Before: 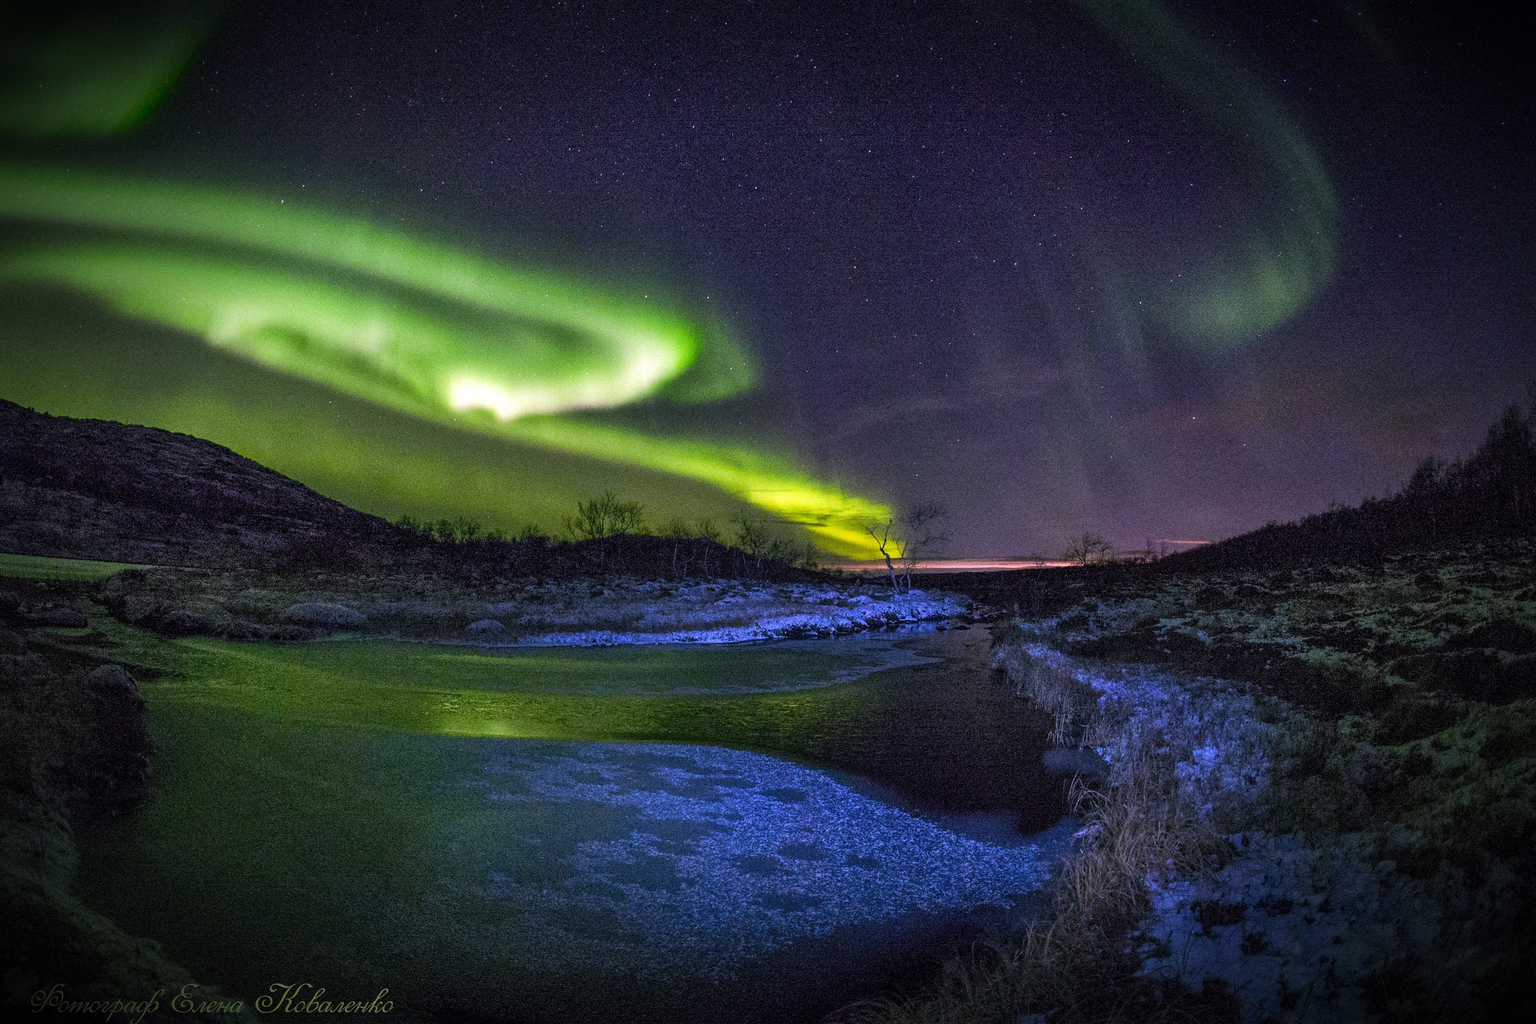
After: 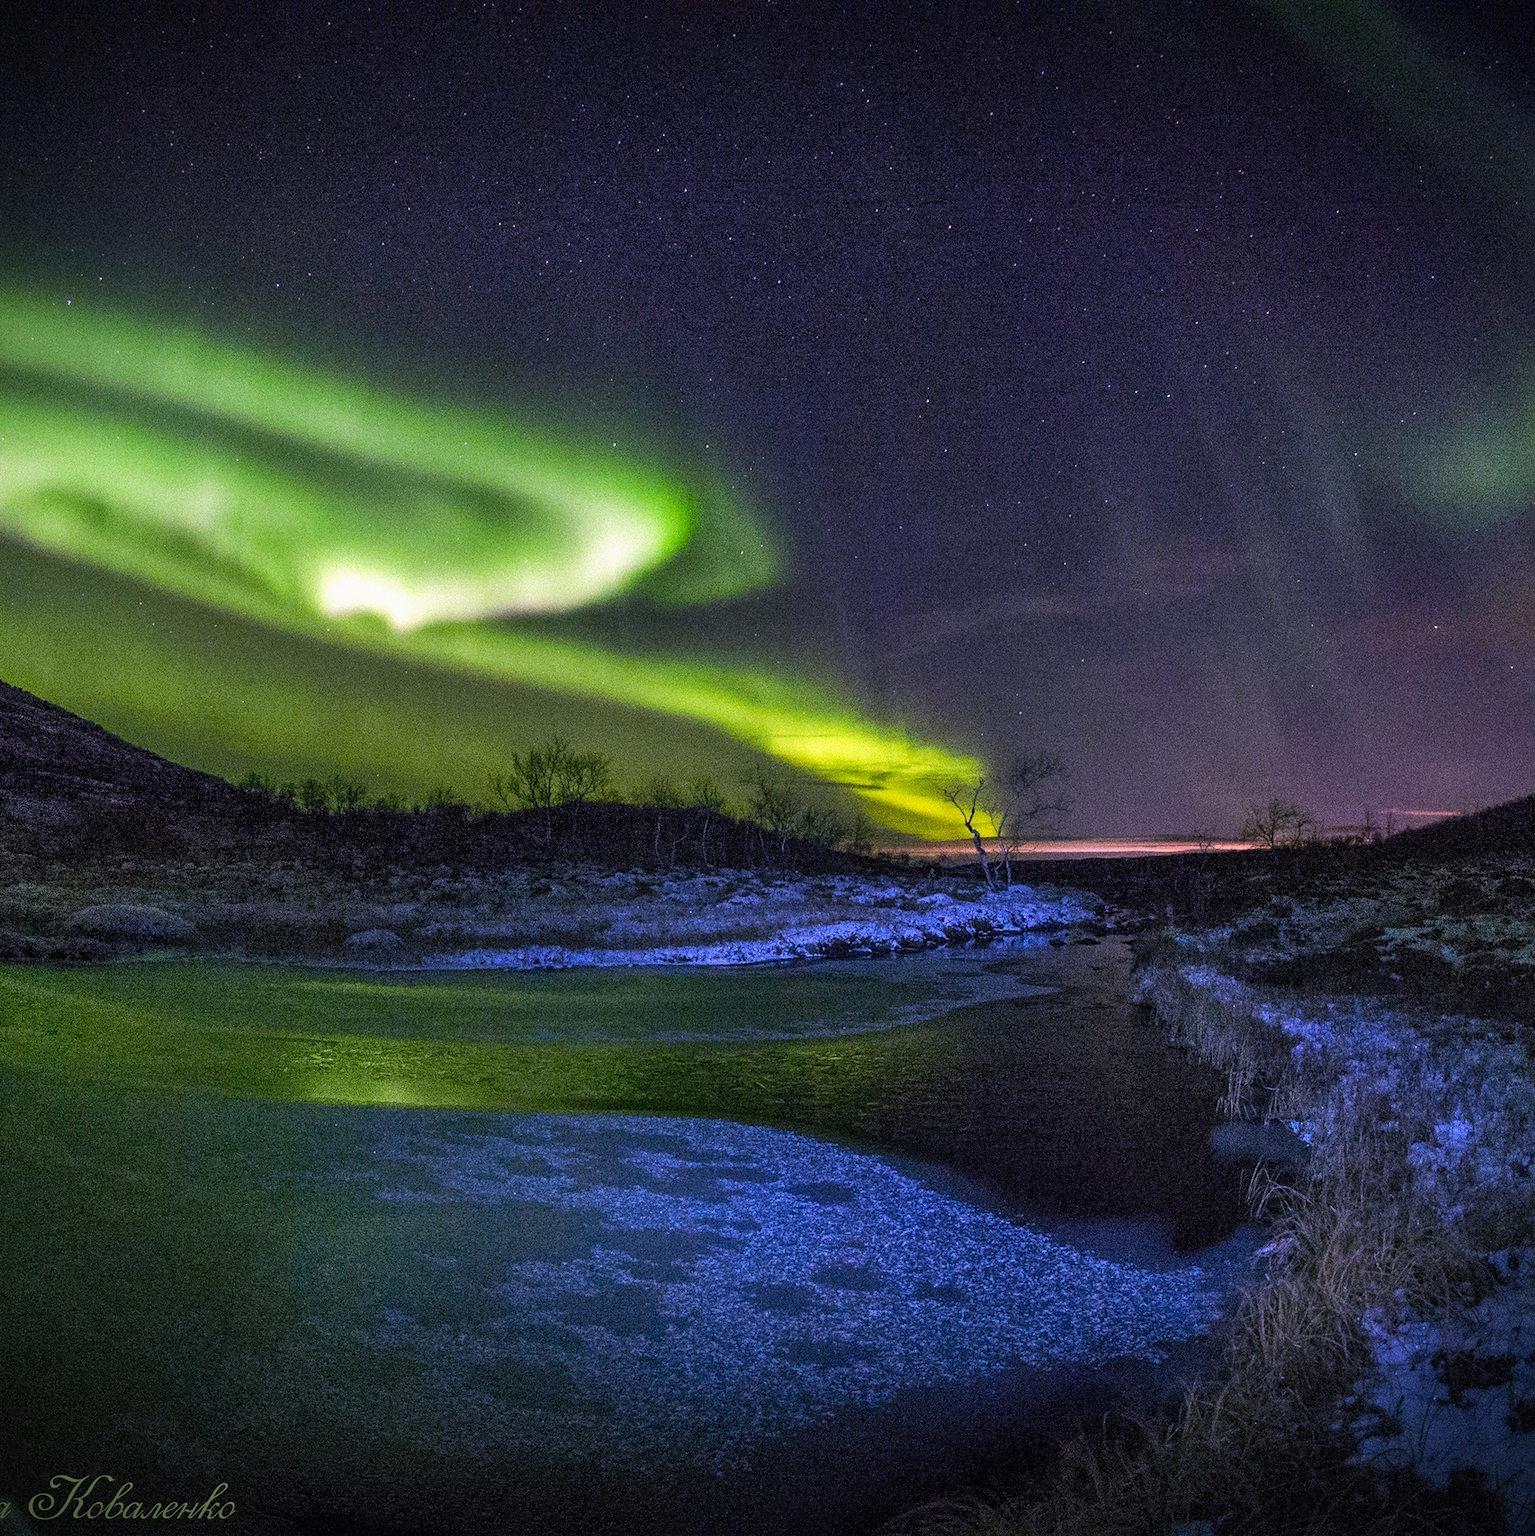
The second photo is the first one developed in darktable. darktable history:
white balance: emerald 1
crop: left 15.419%, right 17.914%
exposure: exposure -0.048 EV, compensate highlight preservation false
